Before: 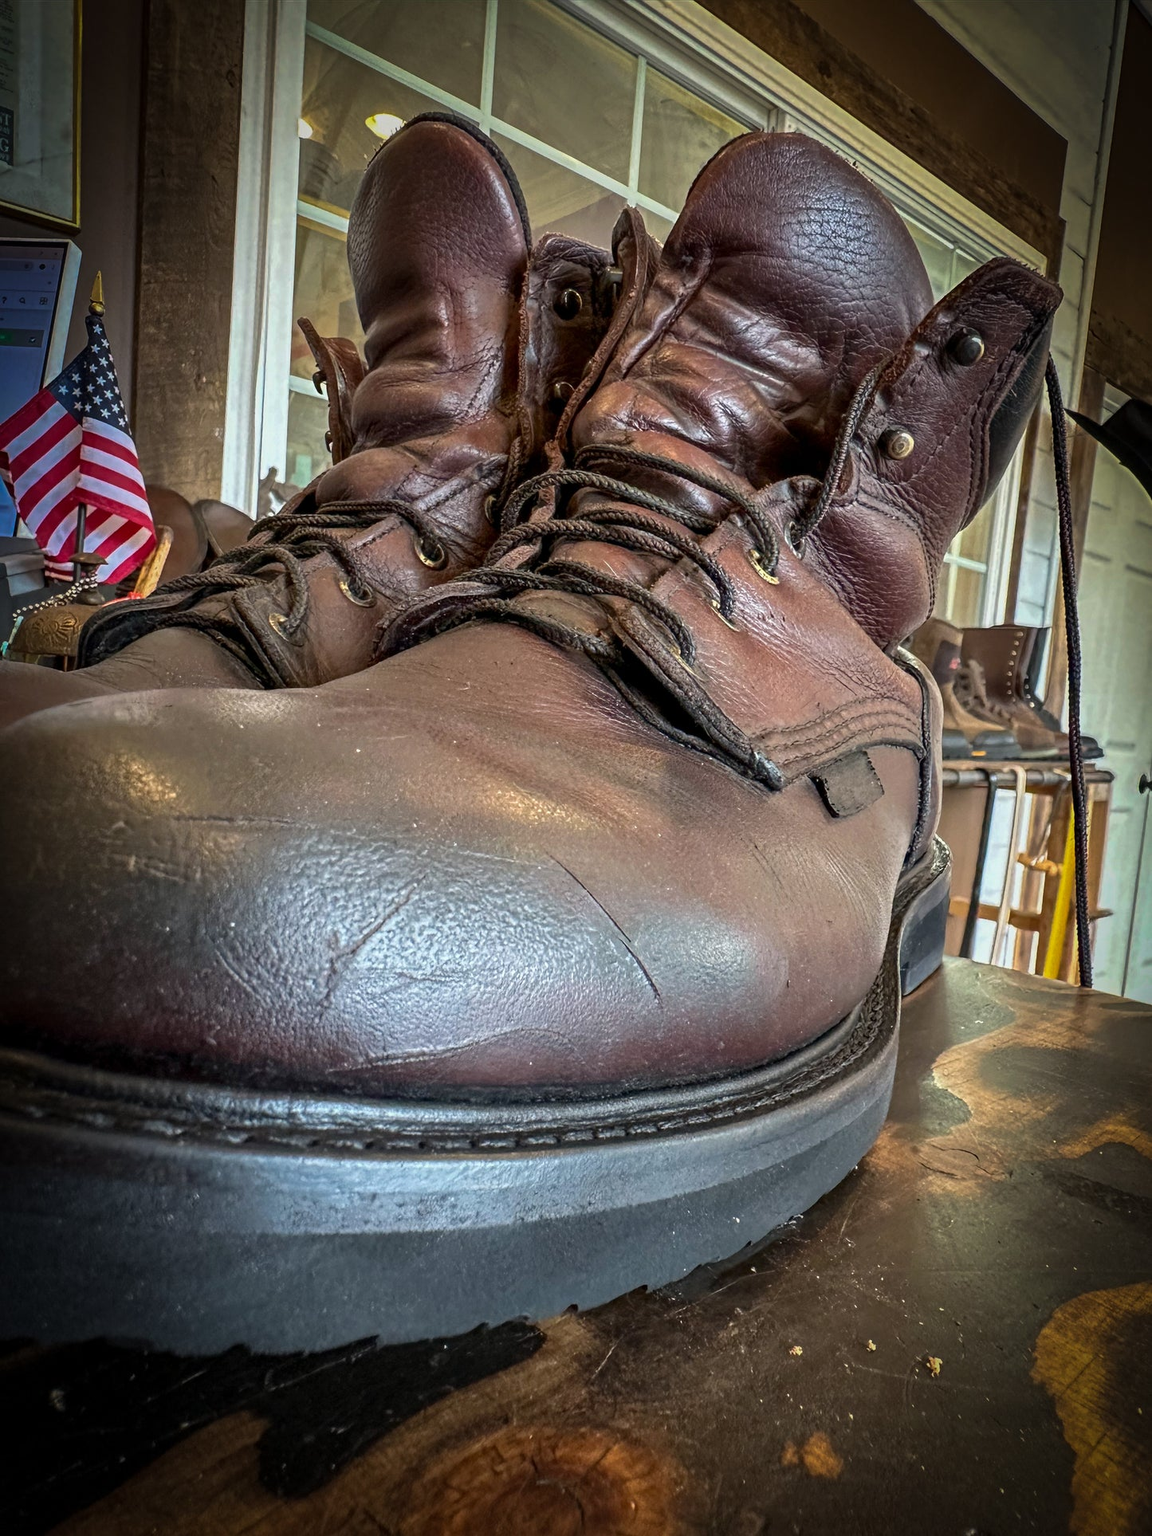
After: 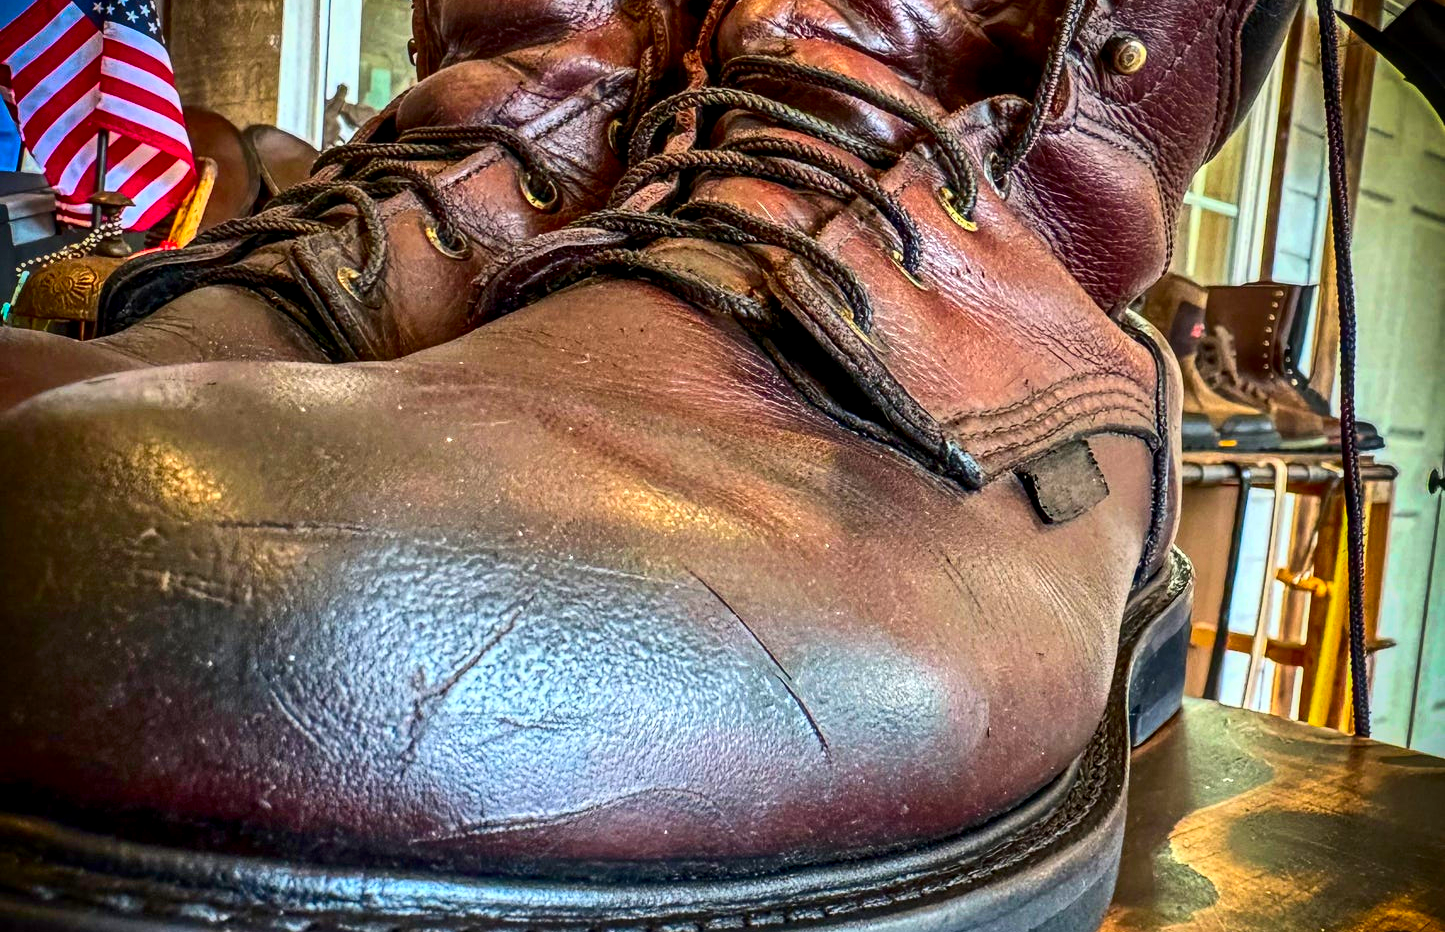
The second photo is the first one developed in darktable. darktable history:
shadows and highlights: radius 100.41, shadows 50.55, highlights -64.36, highlights color adjustment 49.82%, soften with gaussian
contrast brightness saturation: contrast 0.26, brightness 0.02, saturation 0.87
crop and rotate: top 26.056%, bottom 25.543%
local contrast: on, module defaults
